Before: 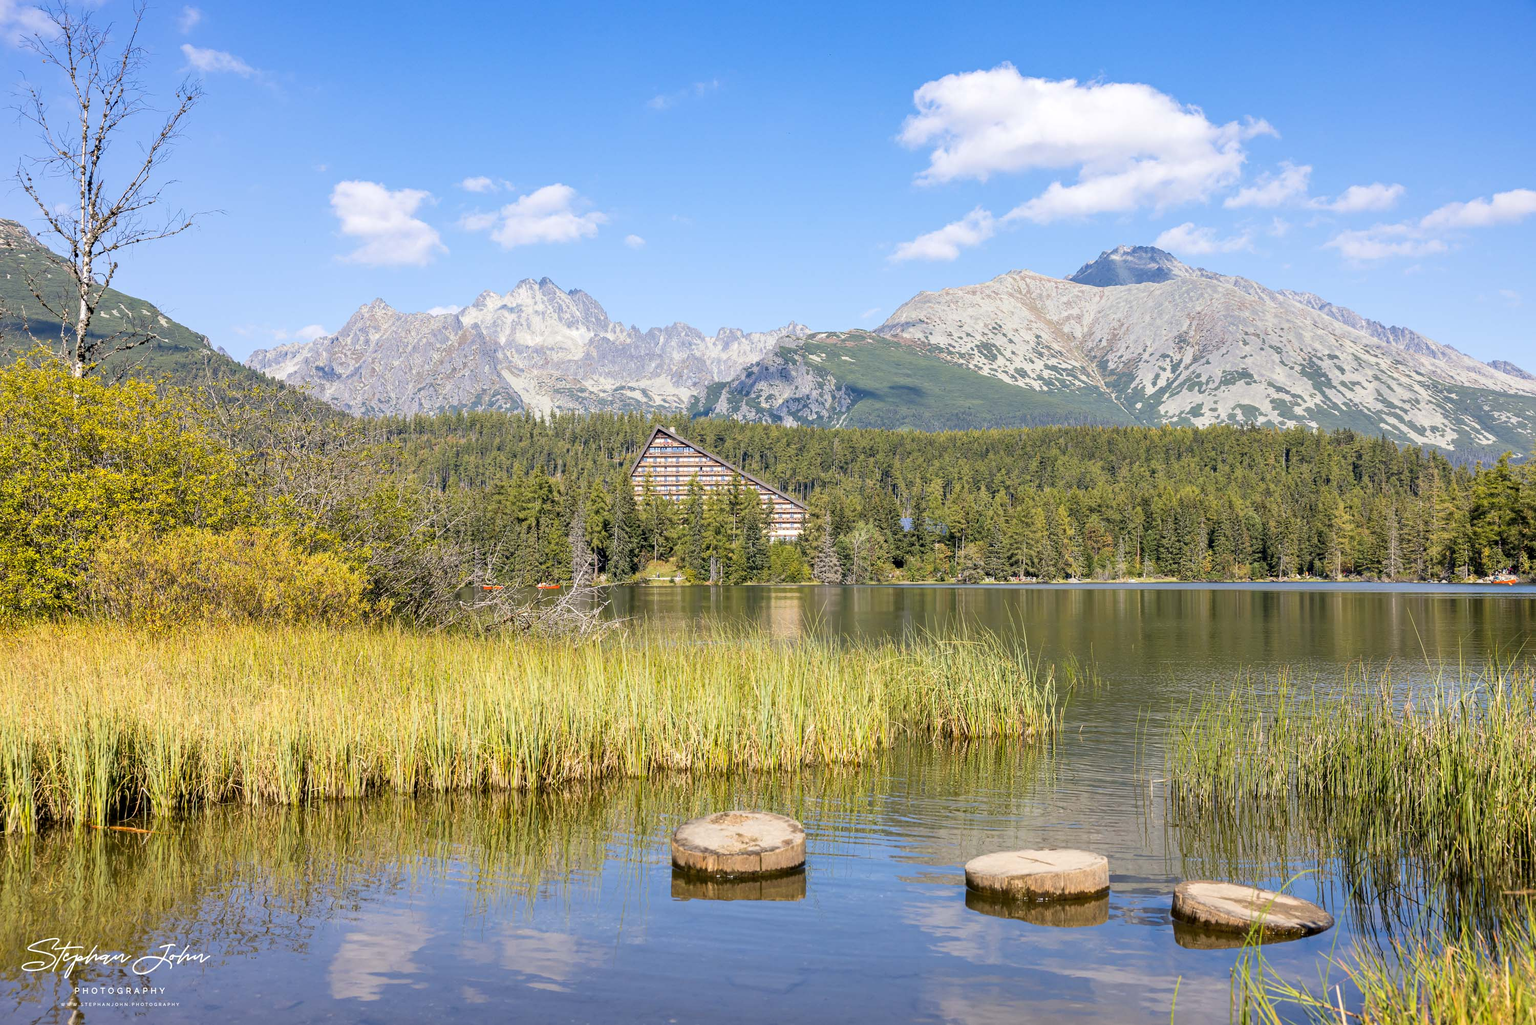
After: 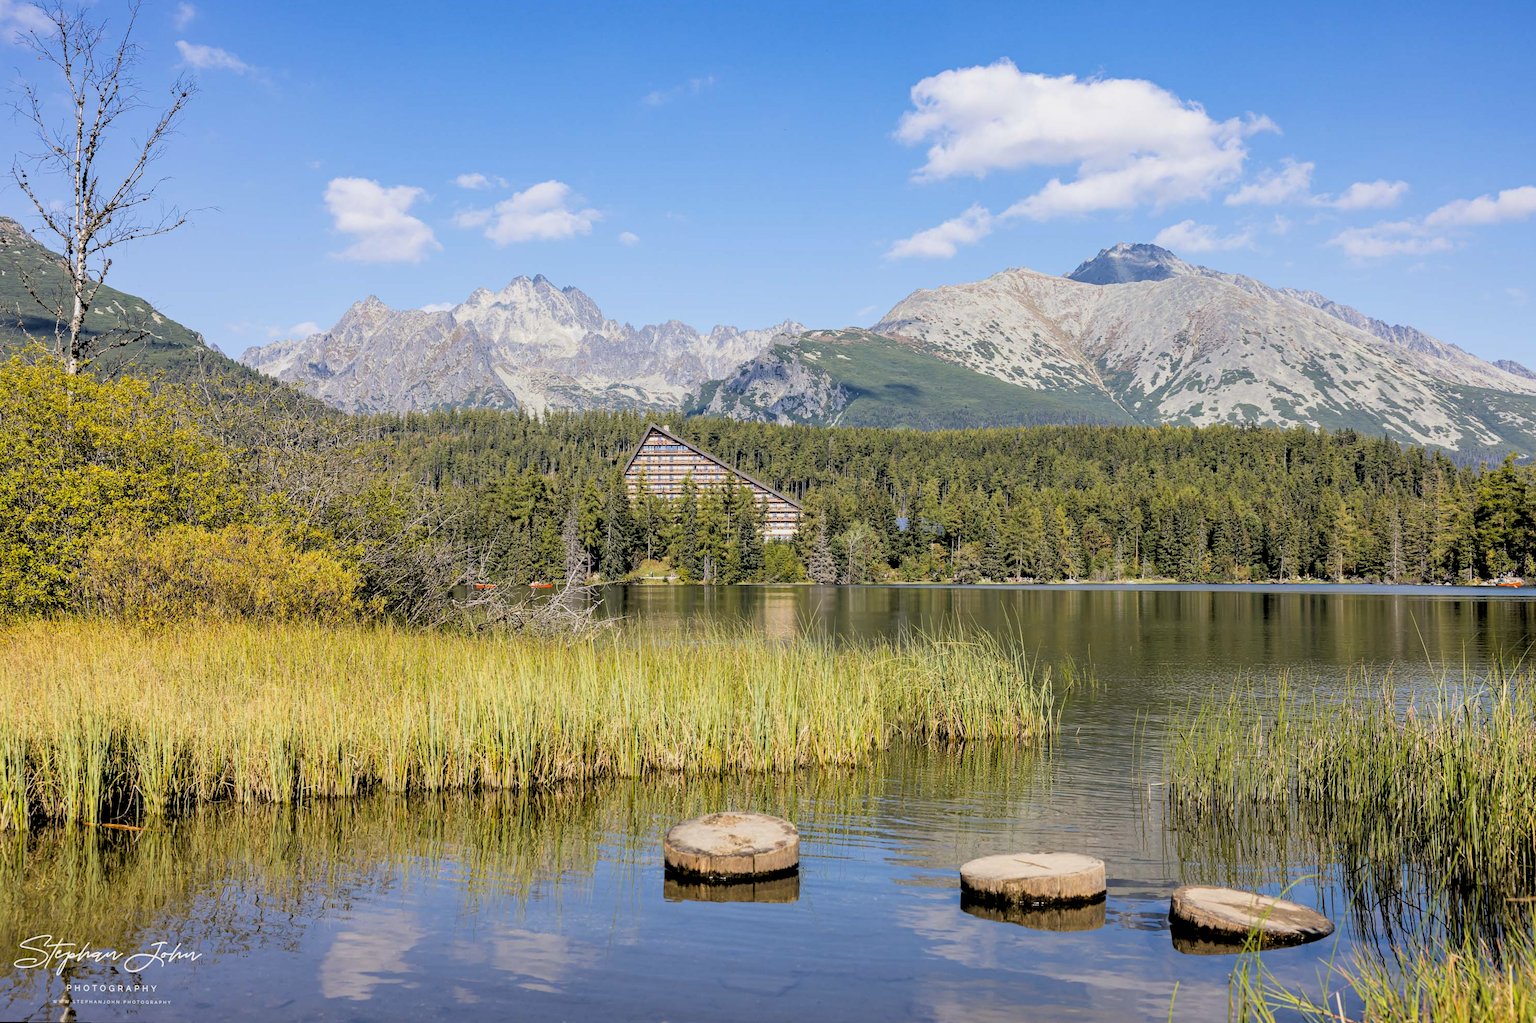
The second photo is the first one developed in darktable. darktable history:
rotate and perspective: rotation 0.192°, lens shift (horizontal) -0.015, crop left 0.005, crop right 0.996, crop top 0.006, crop bottom 0.99
exposure: exposure -0.36 EV, compensate highlight preservation false
rgb levels: levels [[0.029, 0.461, 0.922], [0, 0.5, 1], [0, 0.5, 1]]
